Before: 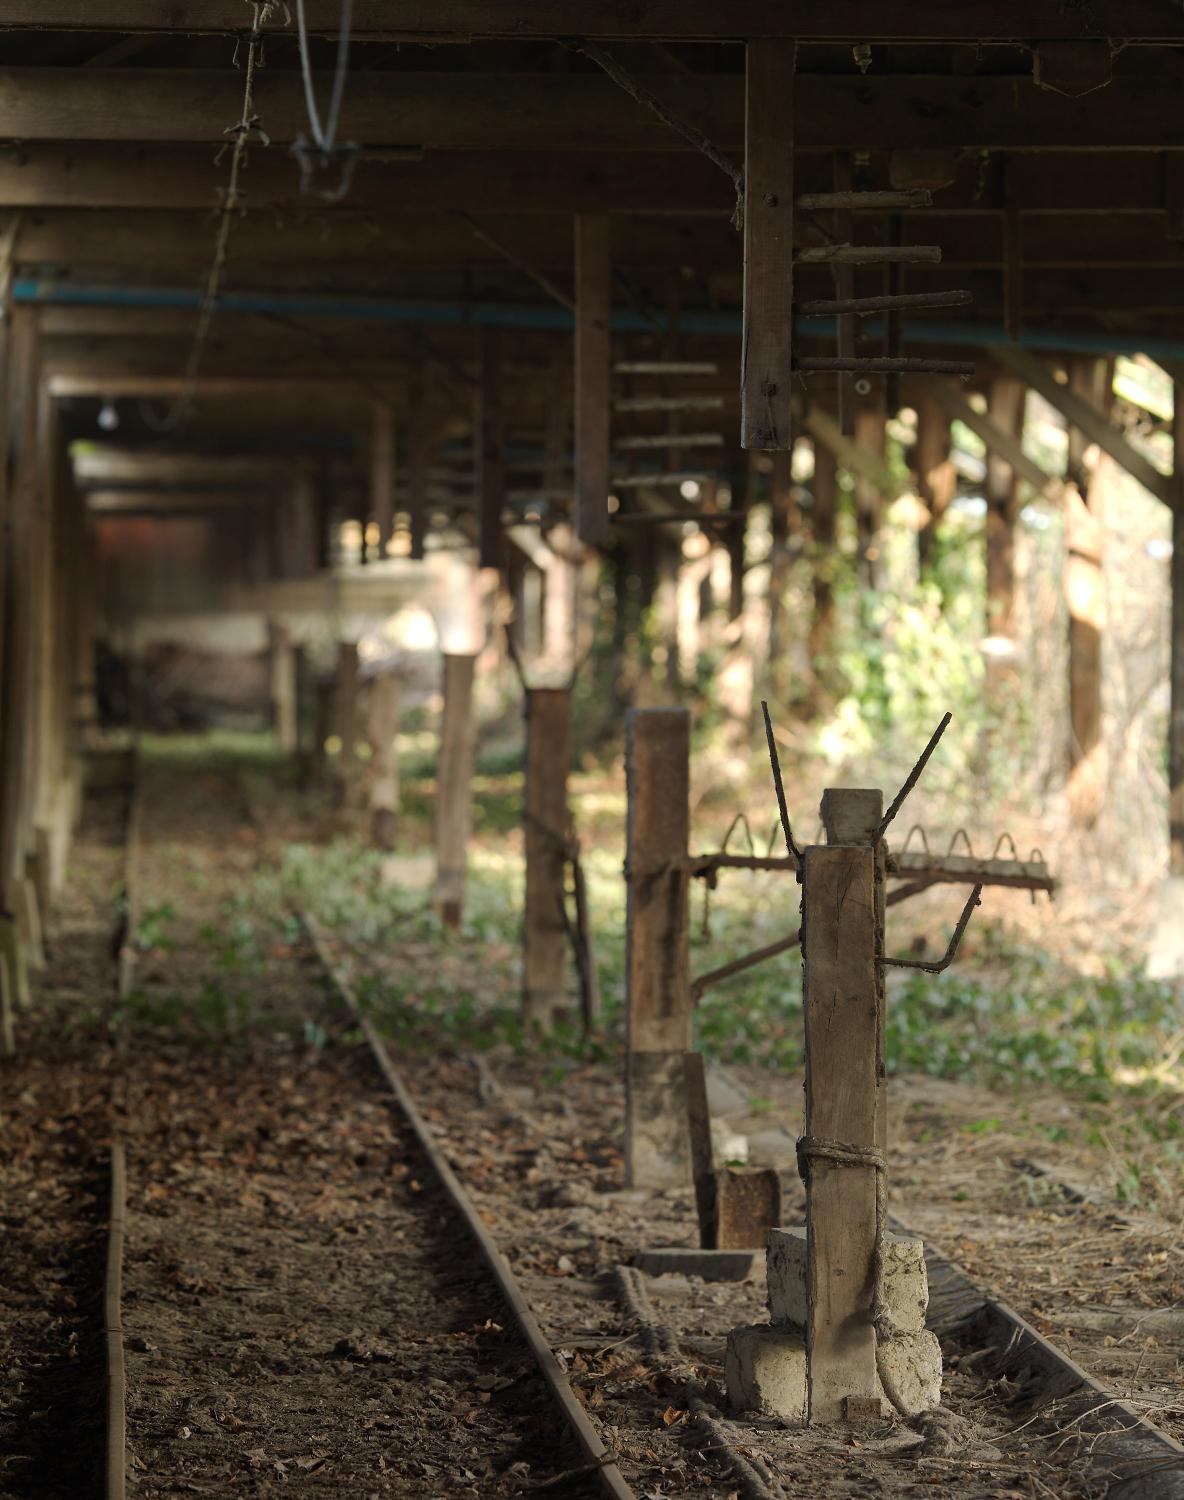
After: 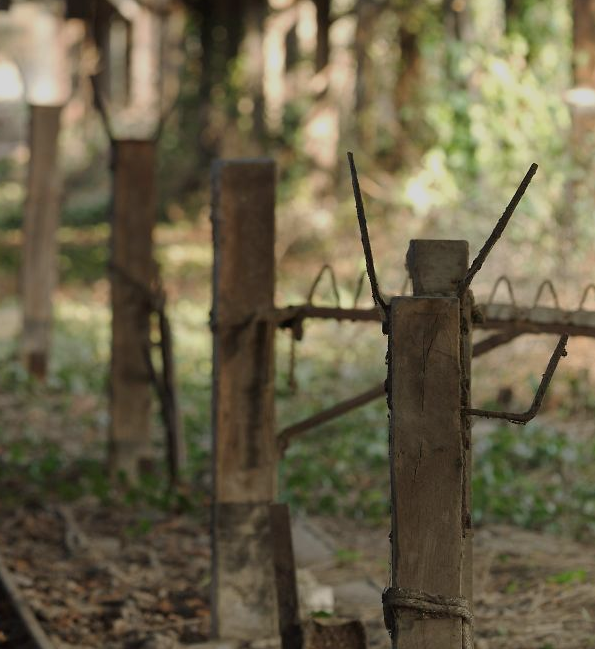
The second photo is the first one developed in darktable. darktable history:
exposure: exposure -0.582 EV, compensate highlight preservation false
crop: left 35.03%, top 36.625%, right 14.663%, bottom 20.057%
